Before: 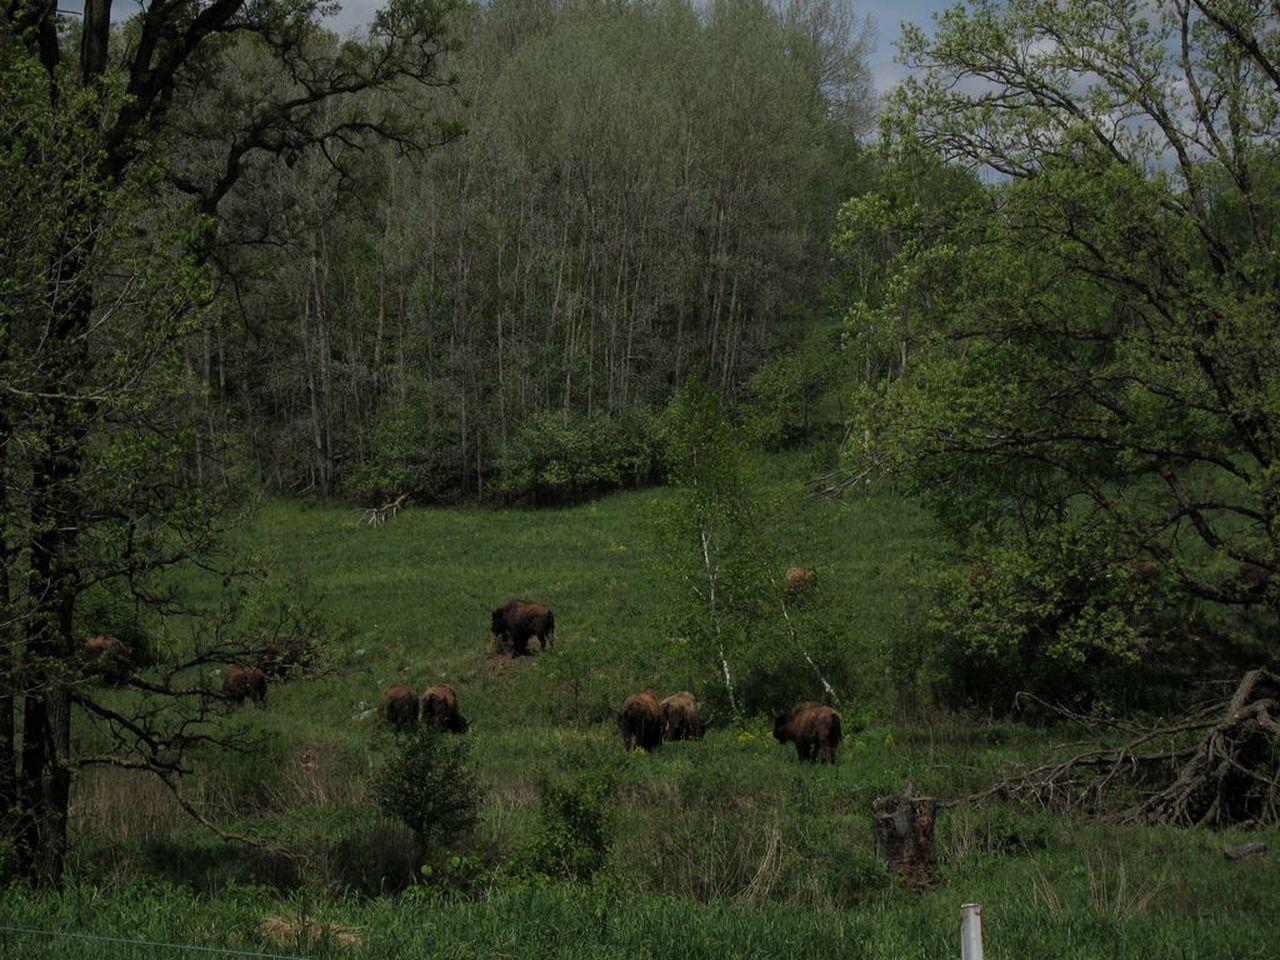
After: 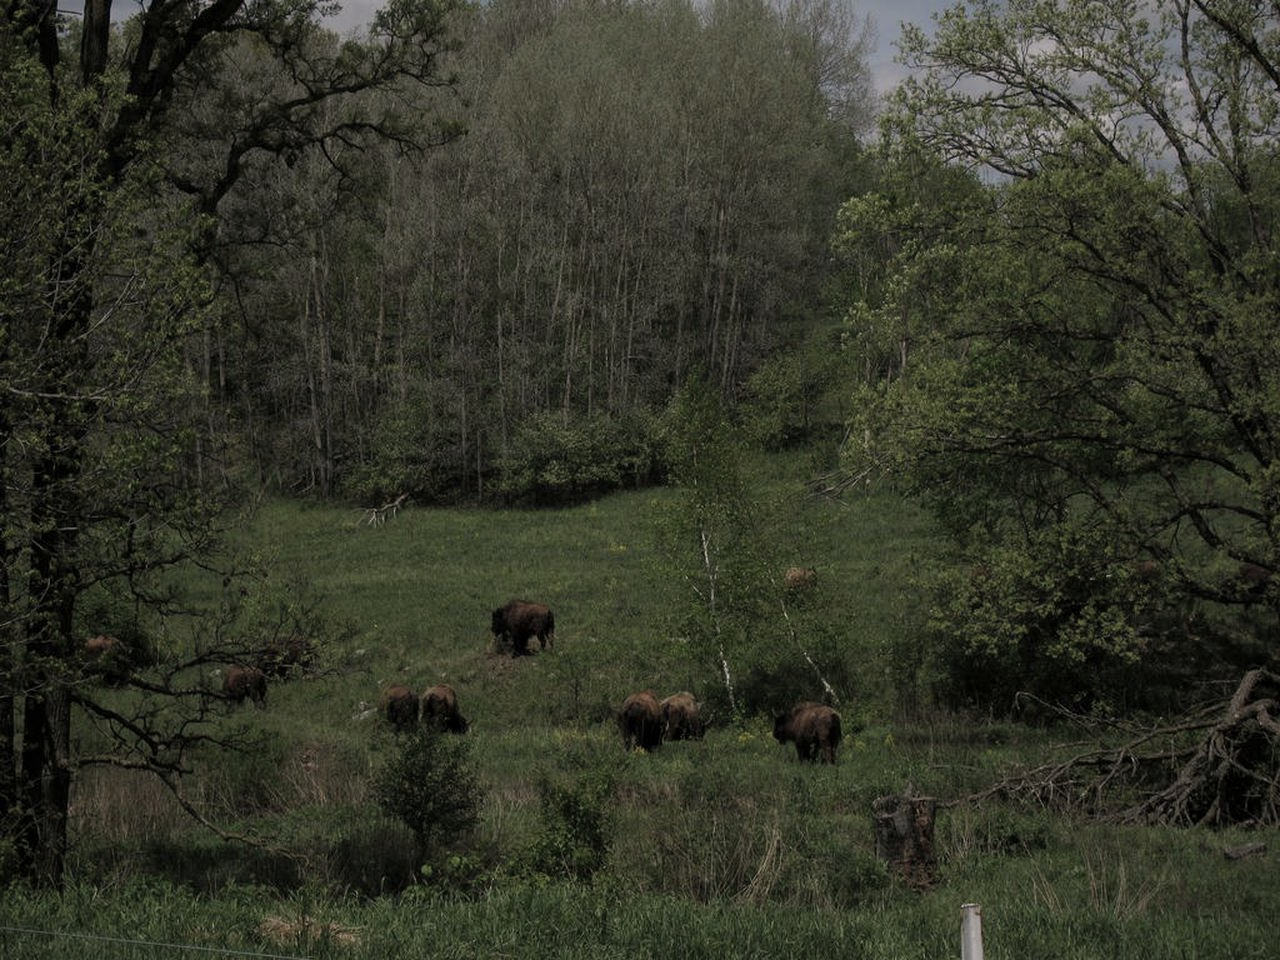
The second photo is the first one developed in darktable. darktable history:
color correction: highlights a* 5.58, highlights b* 5.16, saturation 0.639
